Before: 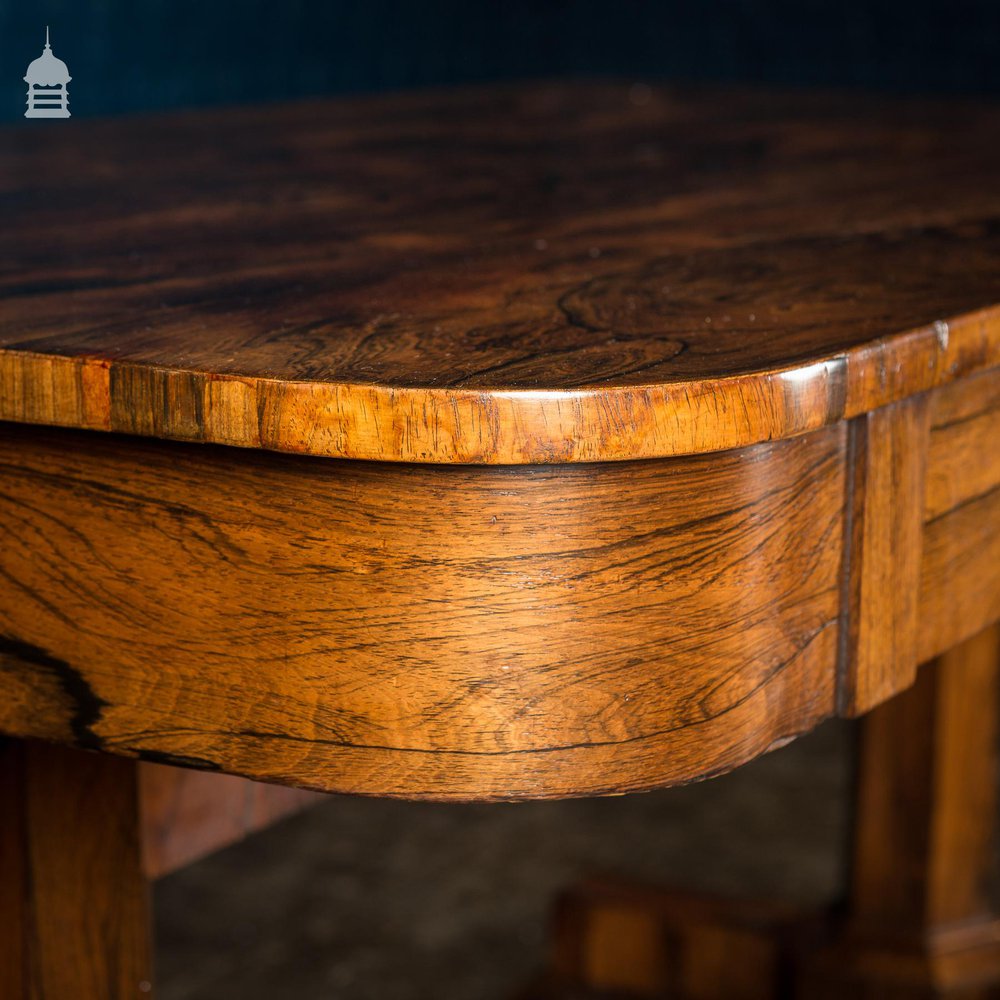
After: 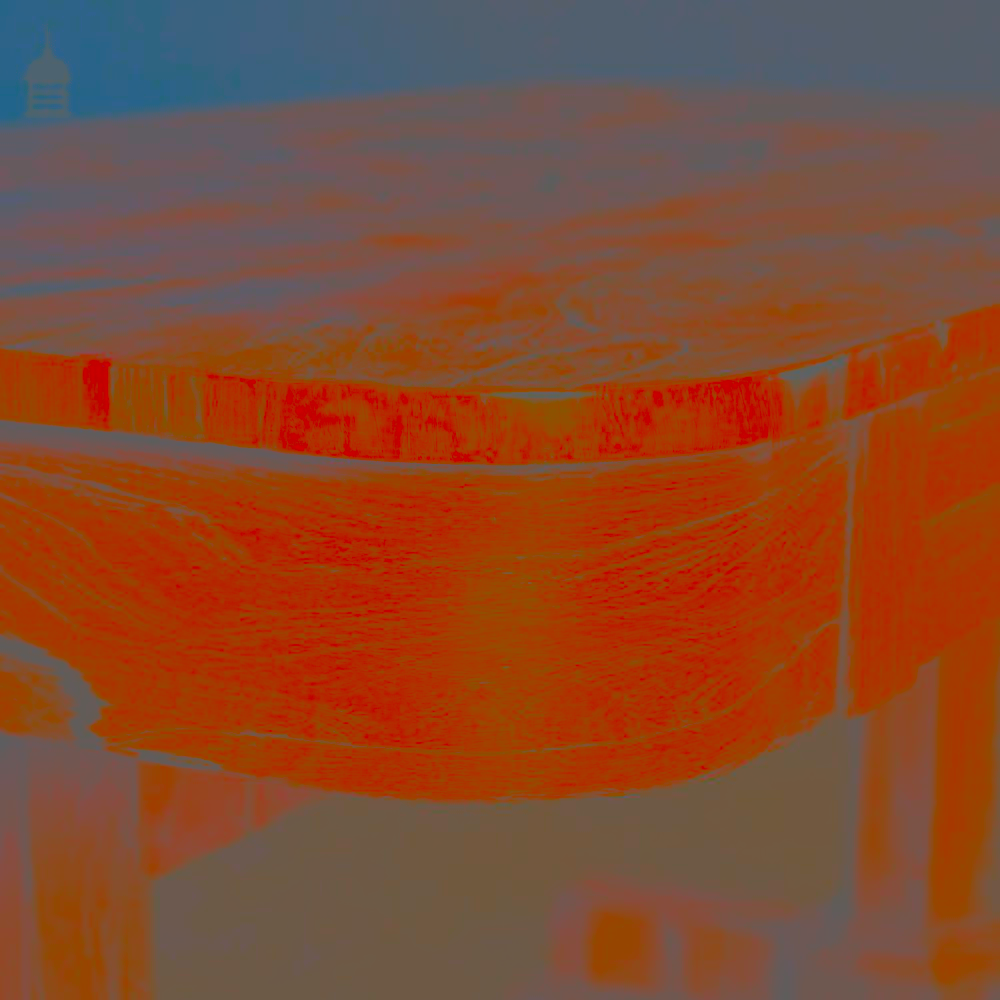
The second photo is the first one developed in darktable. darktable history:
contrast brightness saturation: contrast -0.984, brightness -0.156, saturation 0.734
